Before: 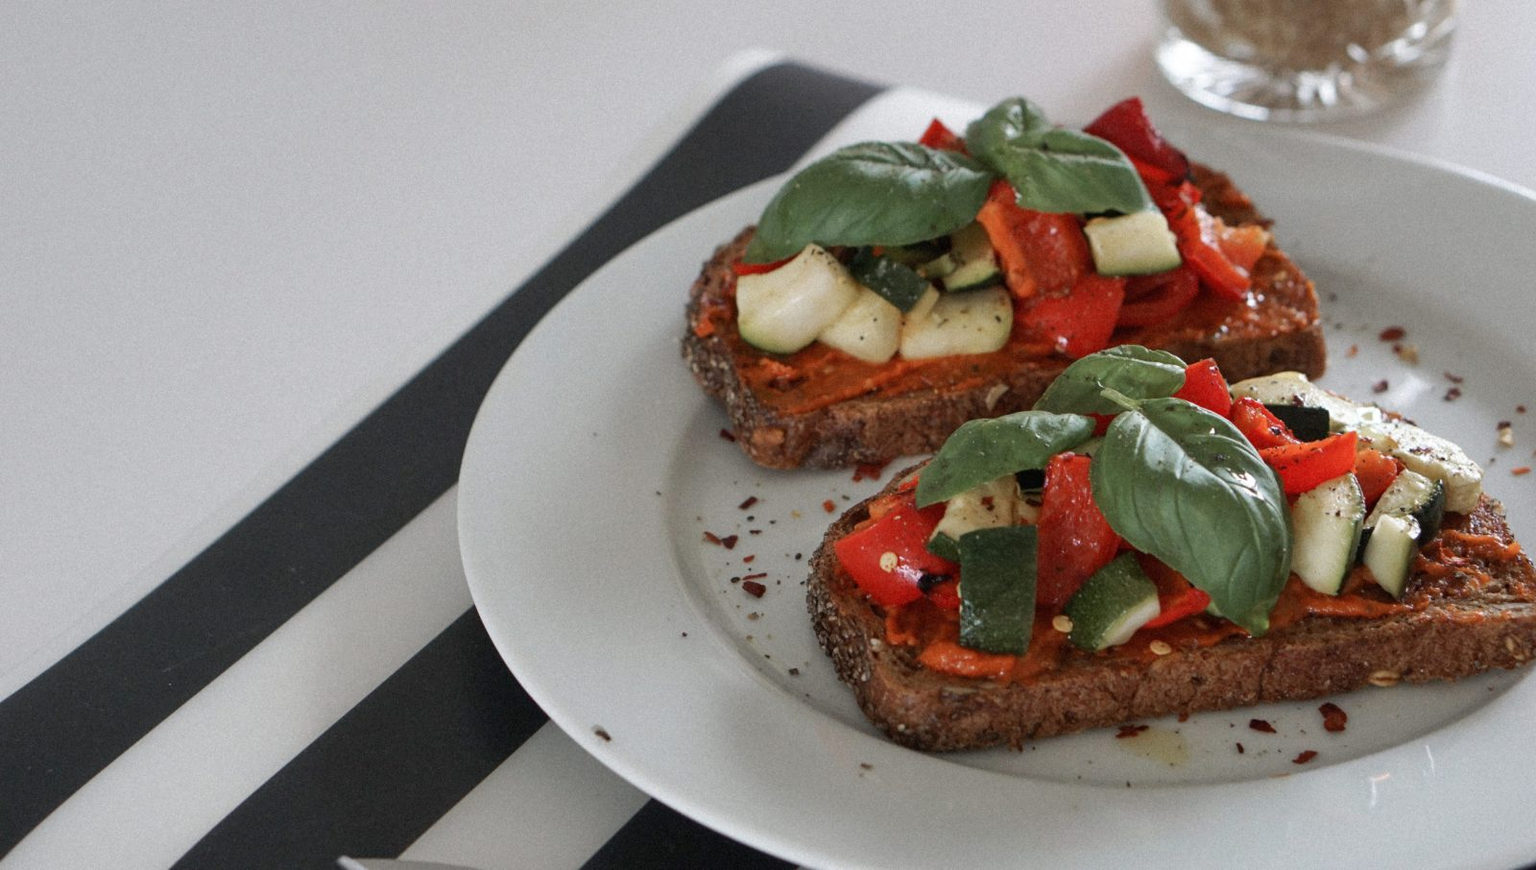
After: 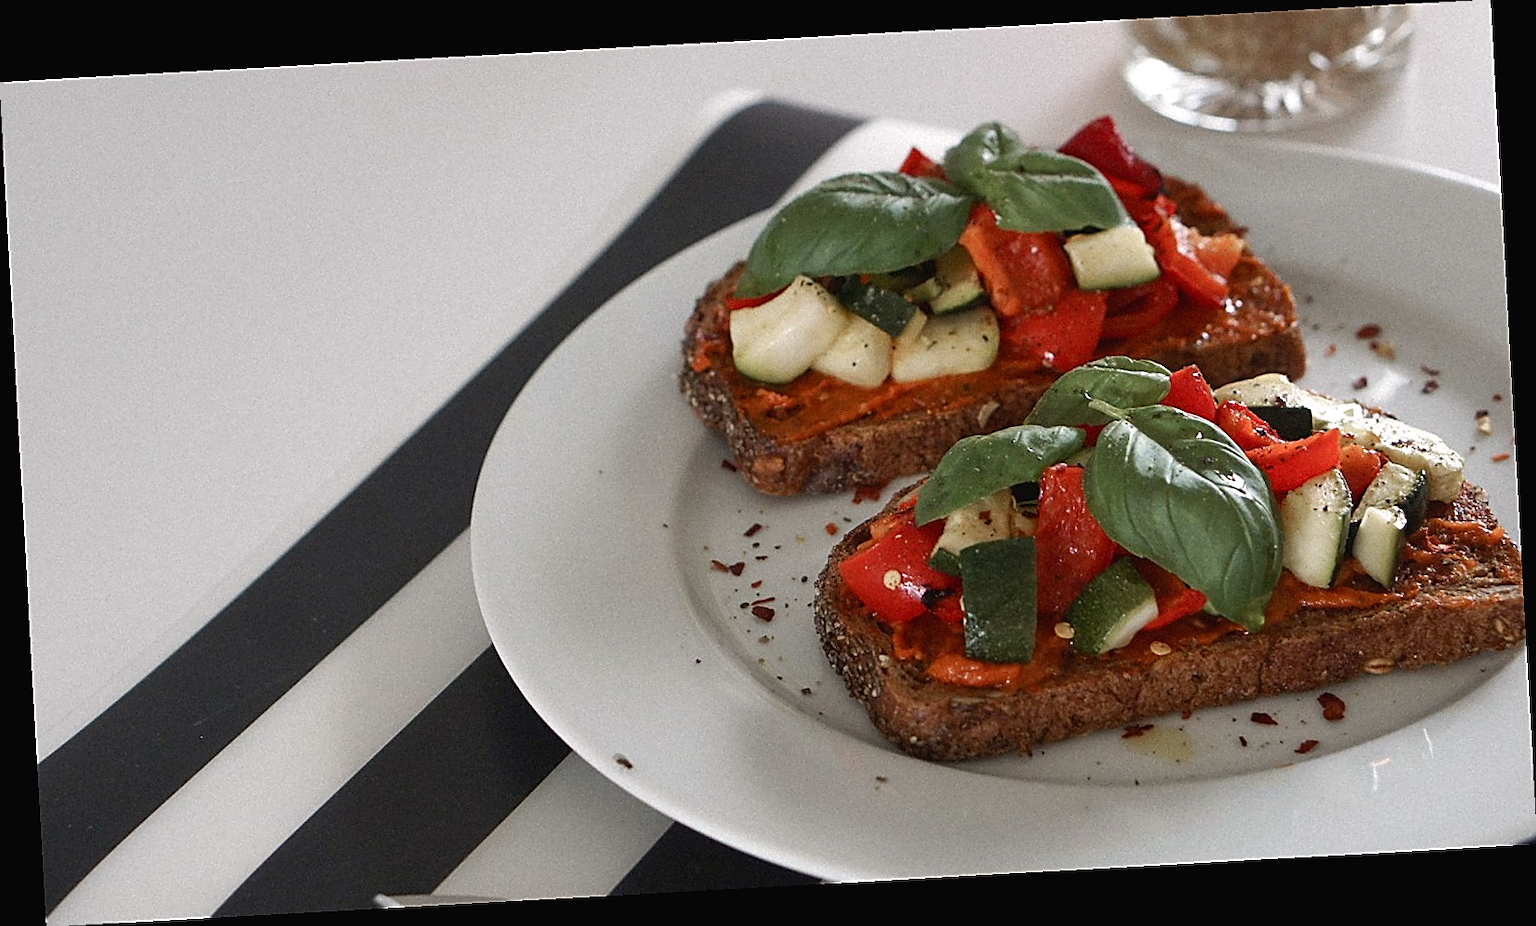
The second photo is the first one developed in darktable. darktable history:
color balance rgb: shadows lift › chroma 1%, shadows lift › hue 28.8°, power › hue 60°, highlights gain › chroma 1%, highlights gain › hue 60°, global offset › luminance 0.25%, perceptual saturation grading › highlights -20%, perceptual saturation grading › shadows 20%, perceptual brilliance grading › highlights 5%, perceptual brilliance grading › shadows -10%, global vibrance 19.67%
rotate and perspective: rotation -3.18°, automatic cropping off
sharpen: radius 1.4, amount 1.25, threshold 0.7
